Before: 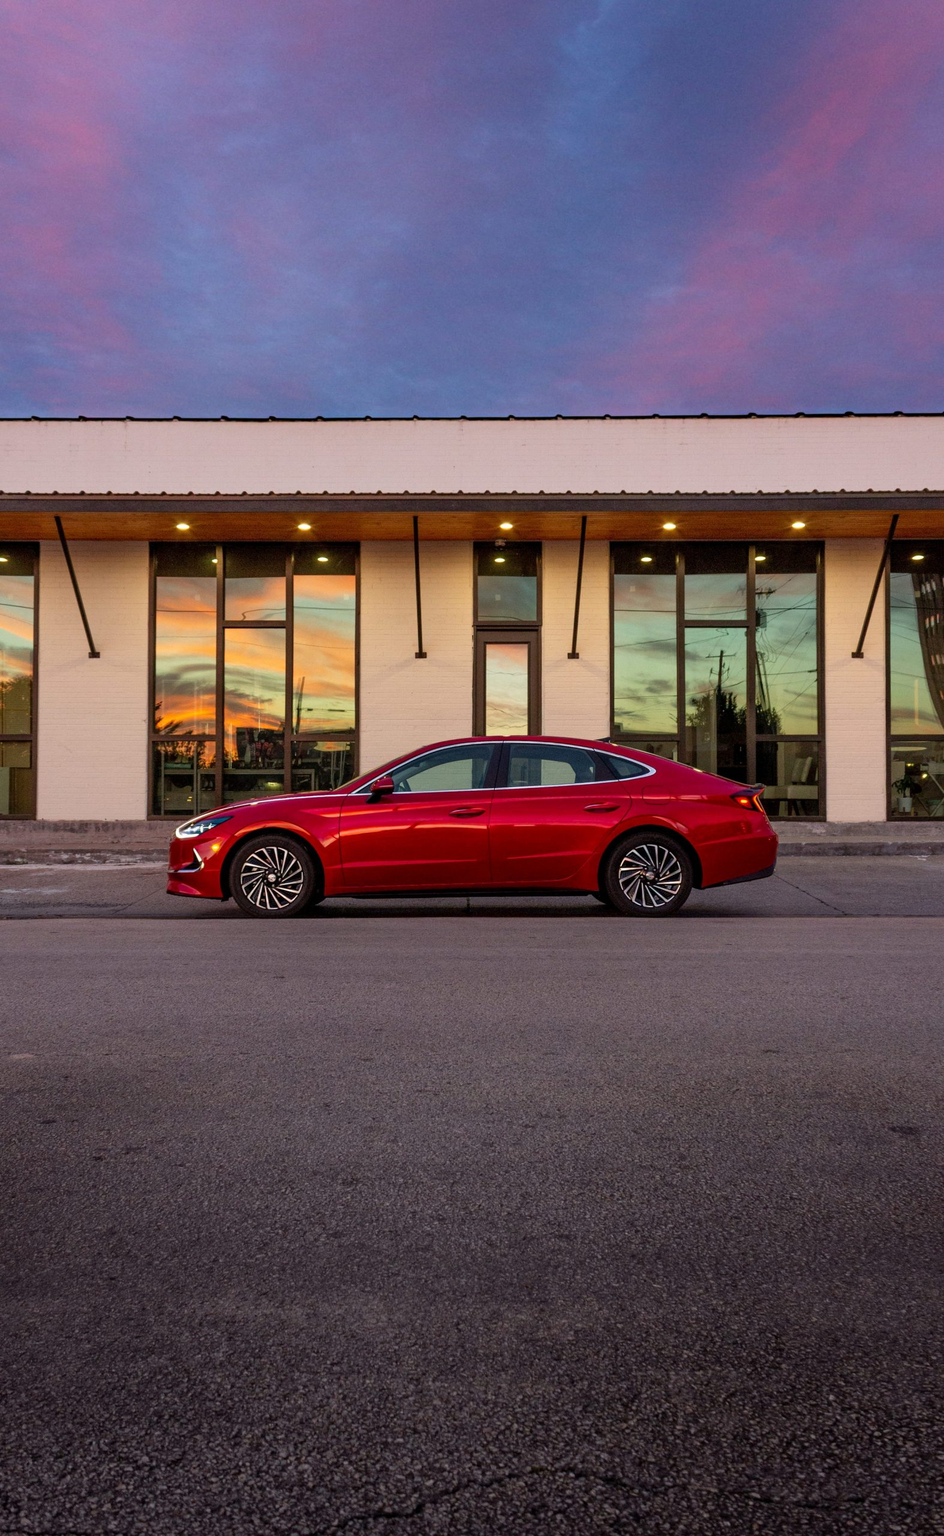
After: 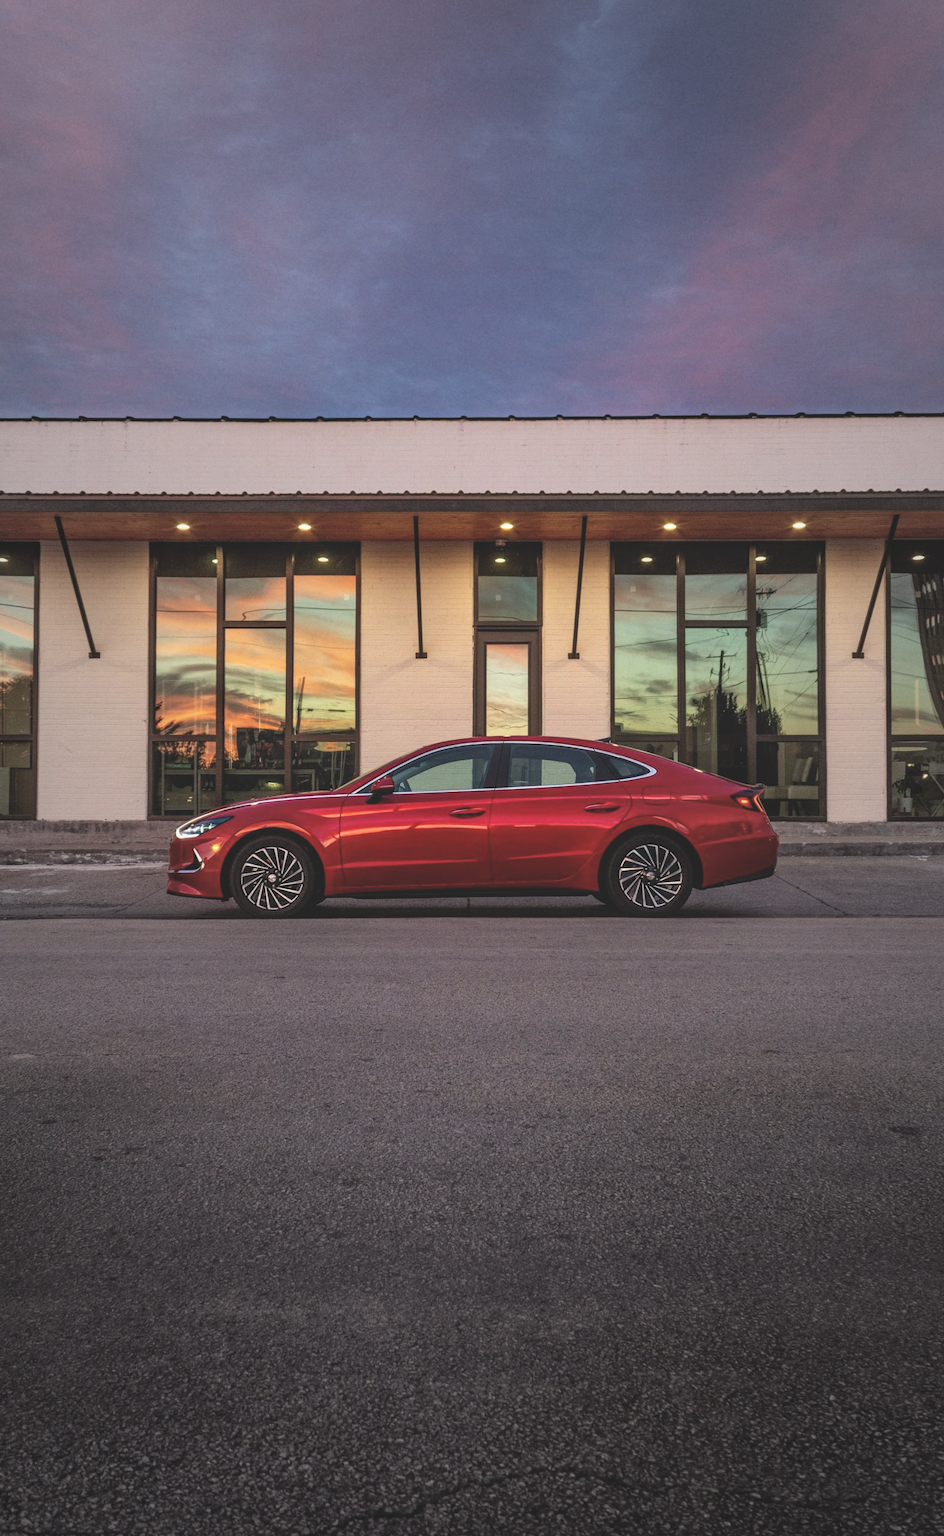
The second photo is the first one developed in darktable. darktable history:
vignetting: fall-off start 16.05%, fall-off radius 98.75%, brightness -0.327, width/height ratio 0.721
local contrast: highlights 35%, detail 134%
shadows and highlights: radius 334.34, shadows 63.29, highlights 4.76, compress 87.75%, soften with gaussian
exposure: black level correction -0.03, compensate exposure bias true, compensate highlight preservation false
